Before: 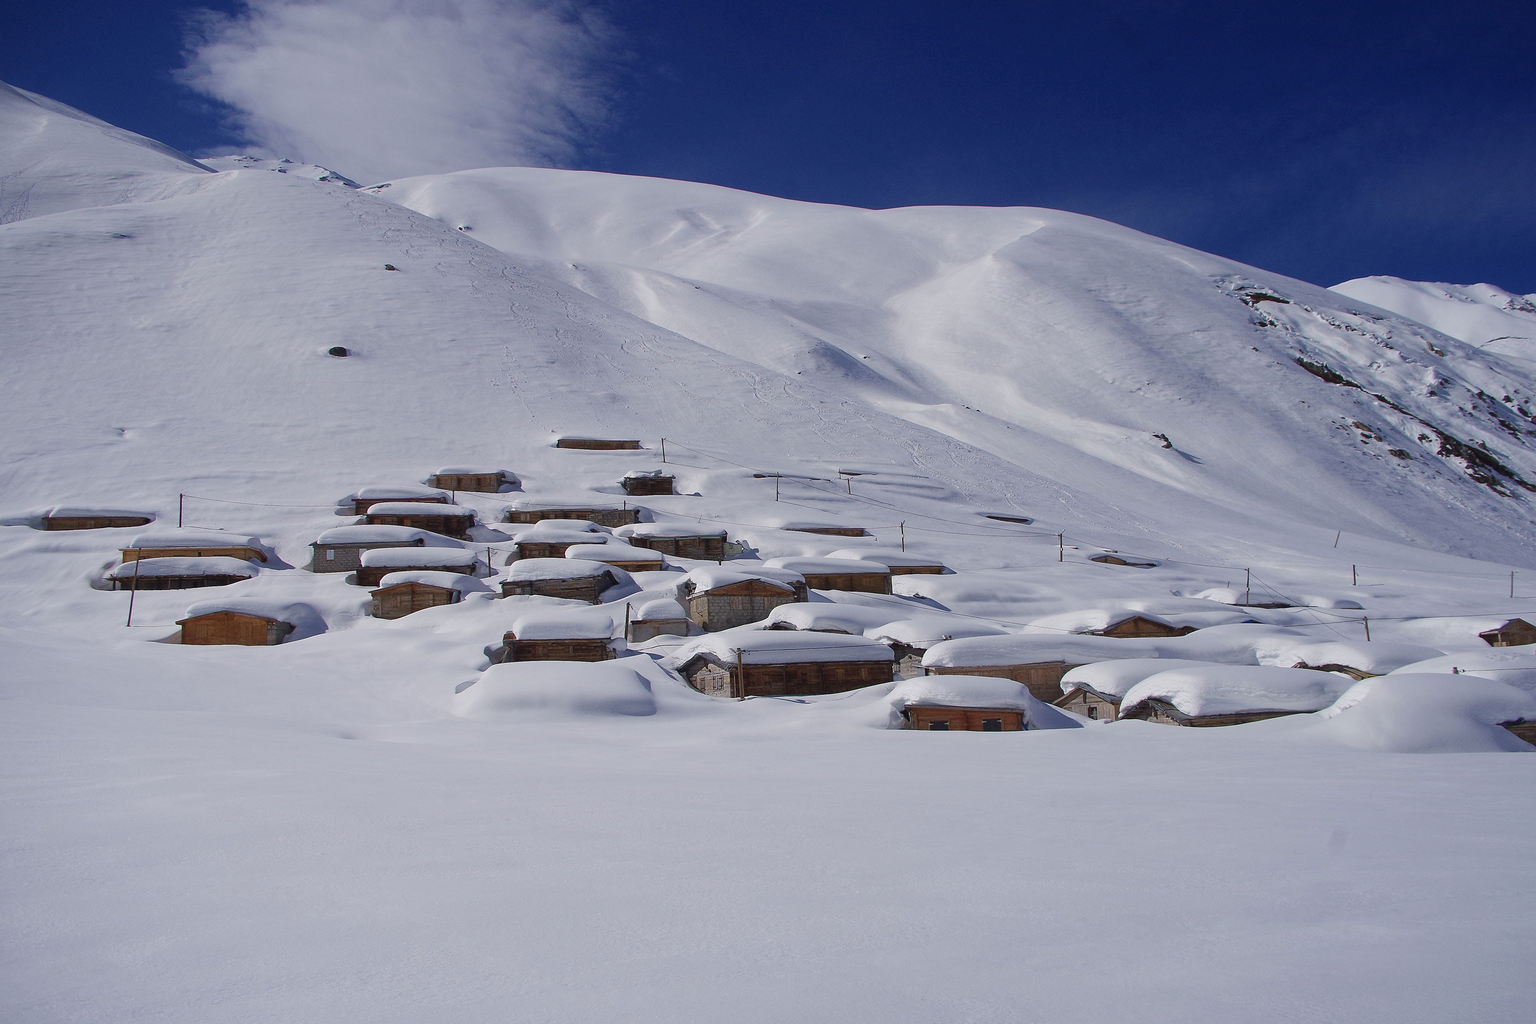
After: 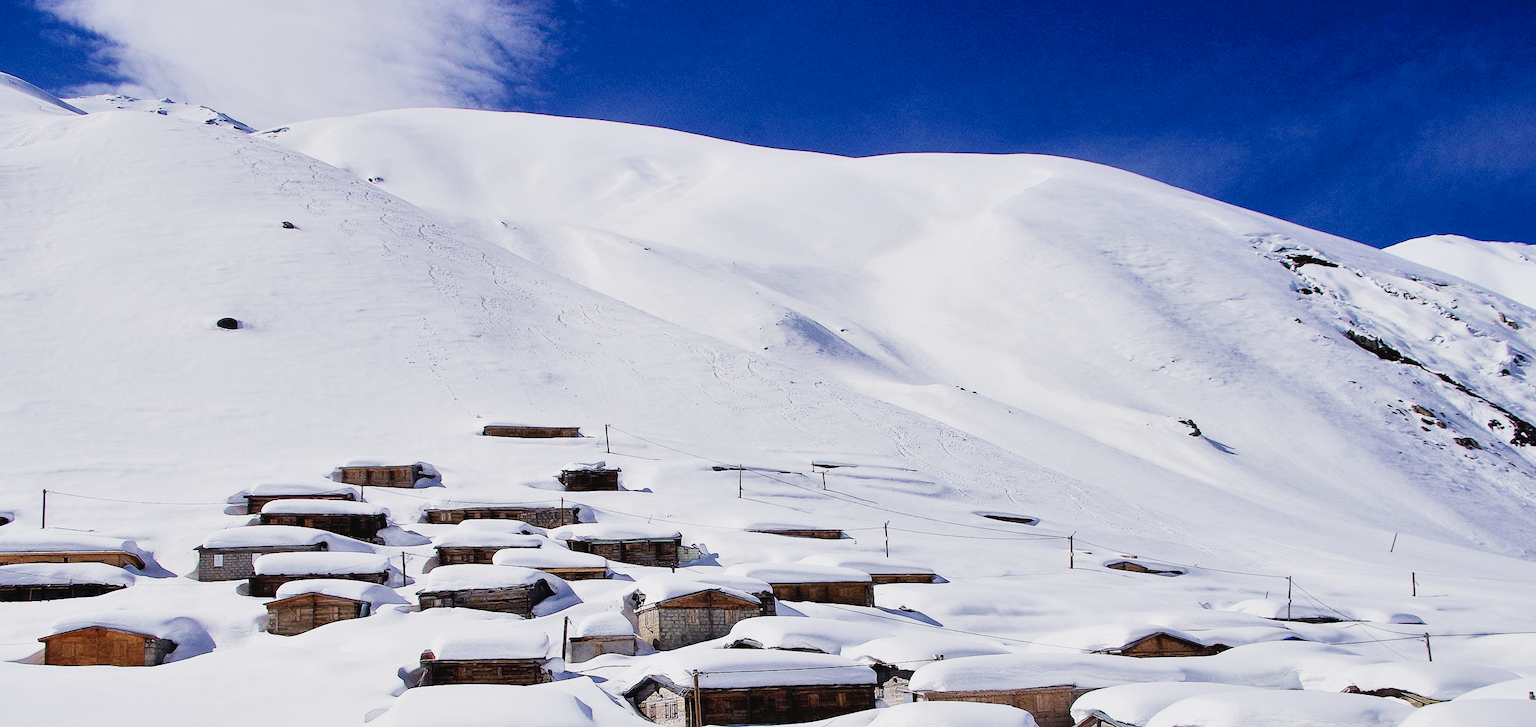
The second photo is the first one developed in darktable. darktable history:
exposure: exposure 0.601 EV, compensate highlight preservation false
shadows and highlights: shadows 29.37, highlights -28.93, low approximation 0.01, soften with gaussian
tone curve: curves: ch0 [(0, 0.023) (0.113, 0.081) (0.204, 0.197) (0.498, 0.608) (0.709, 0.819) (0.984, 0.961)]; ch1 [(0, 0) (0.172, 0.123) (0.317, 0.272) (0.414, 0.382) (0.476, 0.479) (0.505, 0.501) (0.528, 0.54) (0.618, 0.647) (0.709, 0.764) (1, 1)]; ch2 [(0, 0) (0.411, 0.424) (0.492, 0.502) (0.521, 0.521) (0.55, 0.576) (0.686, 0.638) (1, 1)], preserve colors none
crop and rotate: left 9.338%, top 7.3%, right 4.983%, bottom 31.854%
filmic rgb: middle gray luminance 12.8%, black relative exposure -10.19 EV, white relative exposure 3.47 EV, threshold 5.96 EV, target black luminance 0%, hardness 5.69, latitude 45.1%, contrast 1.23, highlights saturation mix 5.75%, shadows ↔ highlights balance 26.7%, enable highlight reconstruction true
